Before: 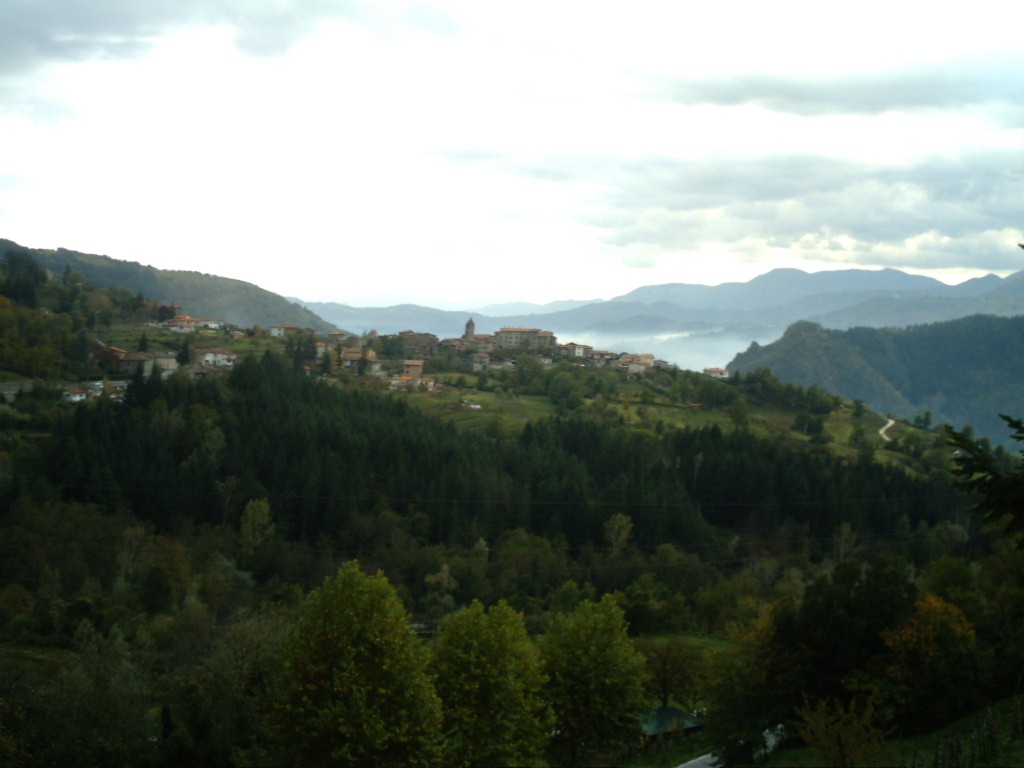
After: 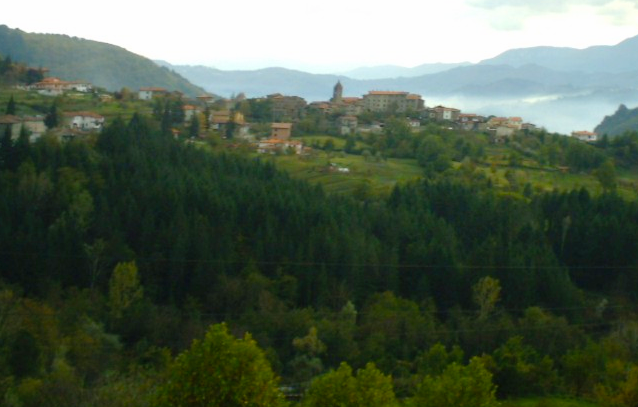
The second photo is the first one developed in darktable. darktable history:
crop: left 12.933%, top 30.874%, right 24.665%, bottom 16.013%
contrast brightness saturation: contrast 0.027, brightness 0.06, saturation 0.12
color balance rgb: shadows lift › hue 85.34°, perceptual saturation grading › global saturation 20%, perceptual saturation grading › highlights -24.891%, perceptual saturation grading › shadows 25.7%, perceptual brilliance grading › global brilliance 3.006%, perceptual brilliance grading › highlights -3.359%, perceptual brilliance grading › shadows 3.189%, global vibrance 9.406%
